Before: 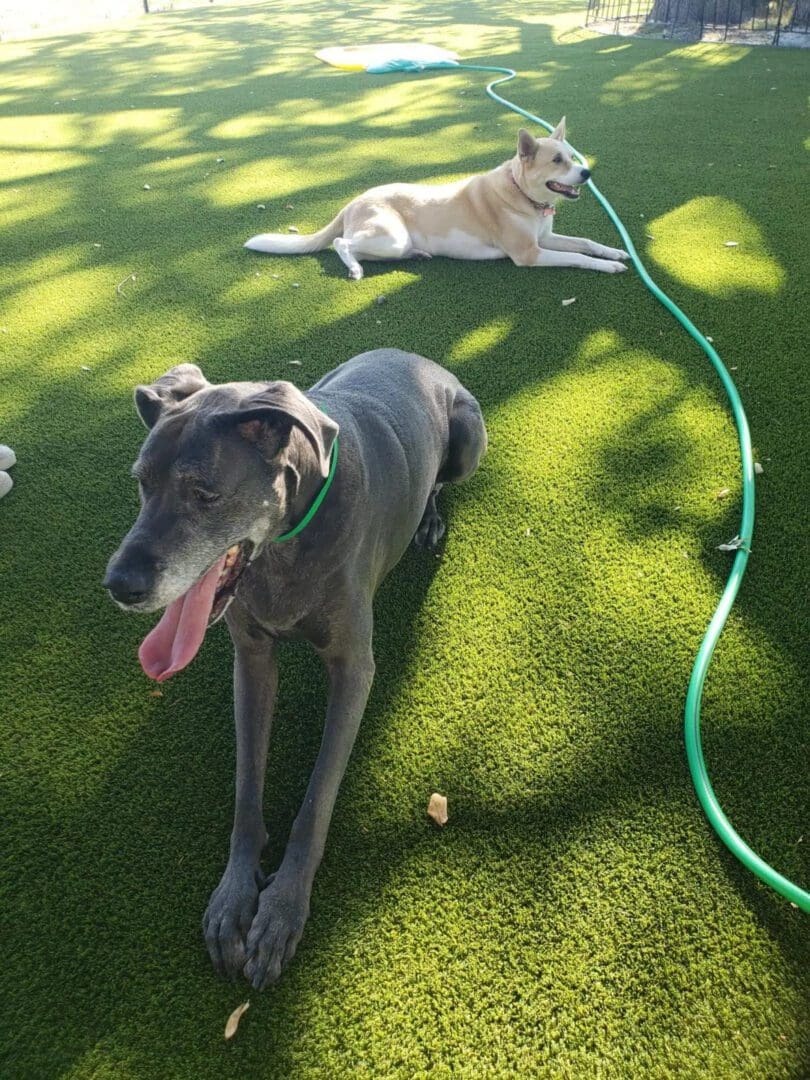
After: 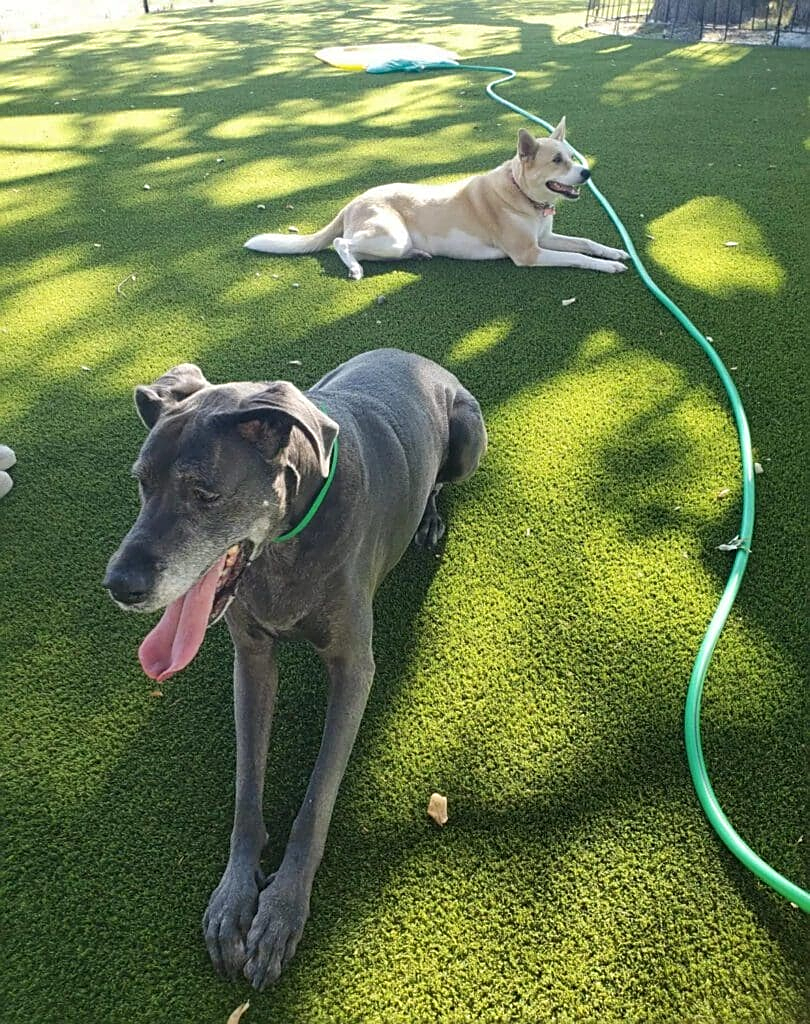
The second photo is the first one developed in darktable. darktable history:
shadows and highlights: soften with gaussian
crop and rotate: top 0%, bottom 5.097%
sharpen: on, module defaults
